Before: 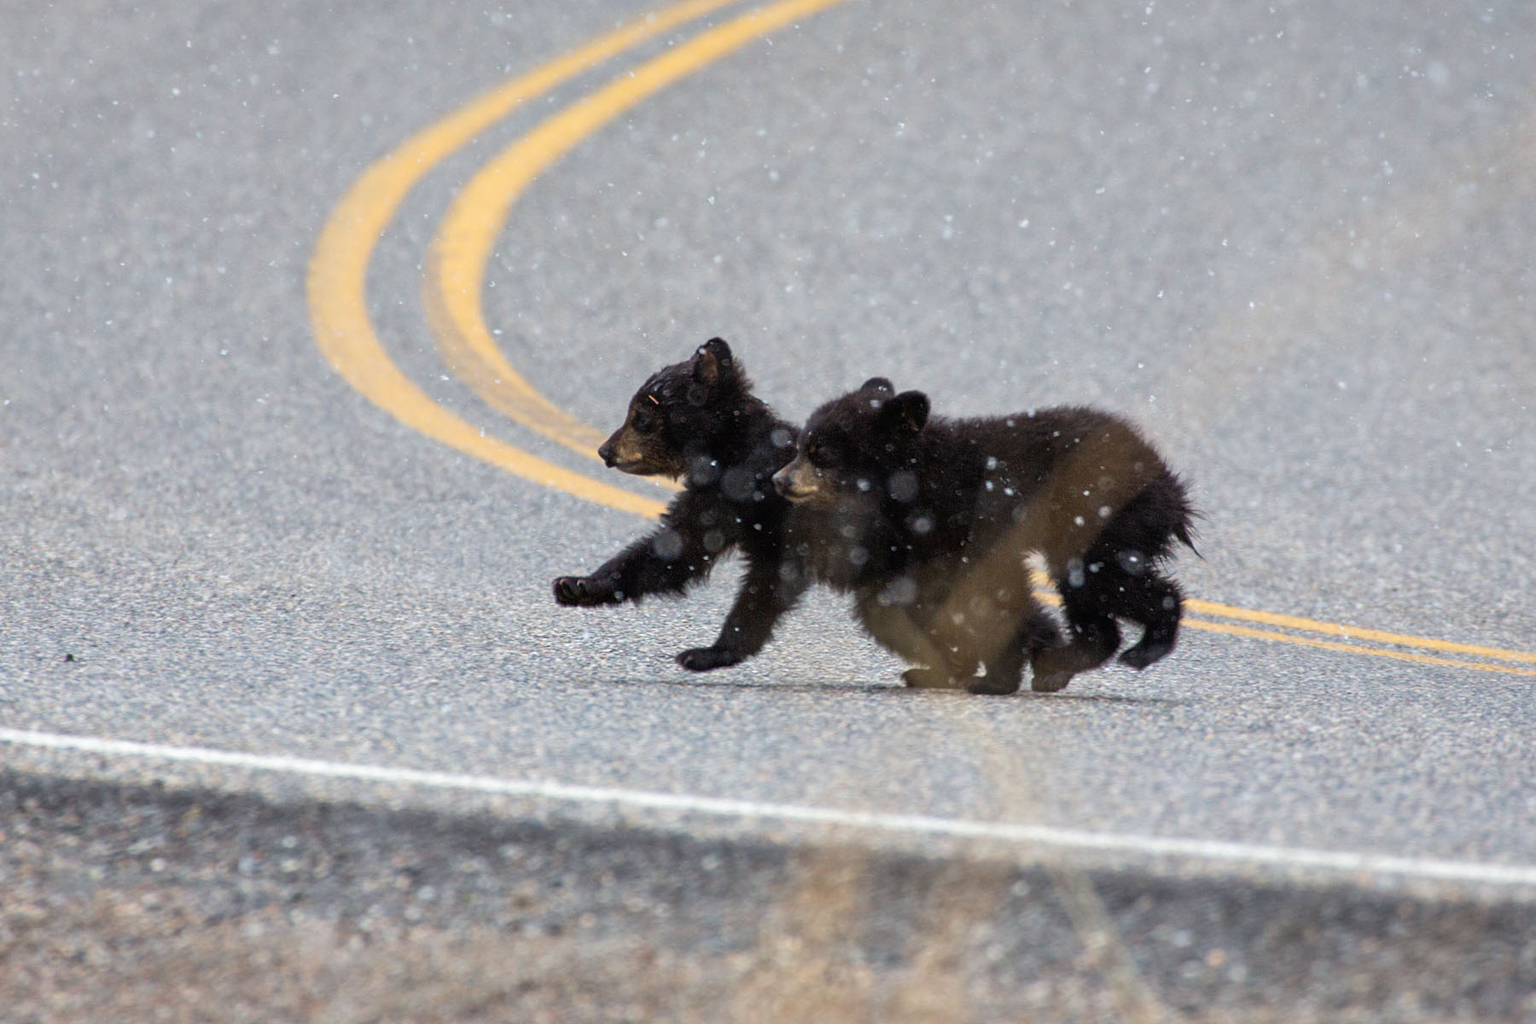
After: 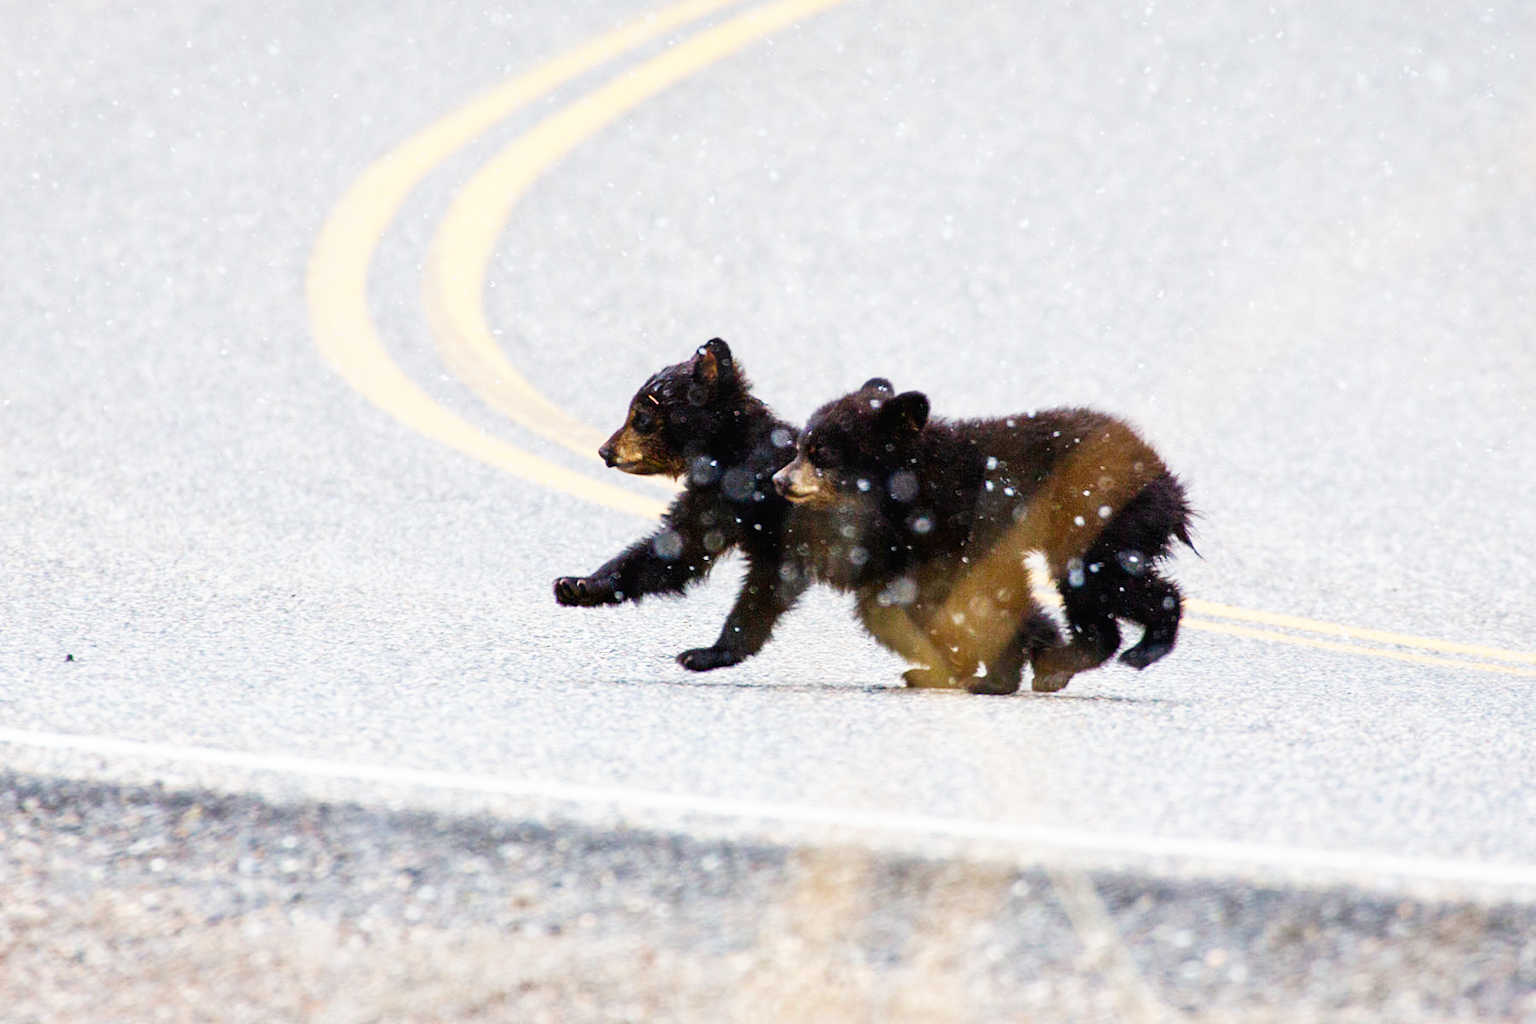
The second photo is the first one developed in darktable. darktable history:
base curve: curves: ch0 [(0, 0) (0.007, 0.004) (0.027, 0.03) (0.046, 0.07) (0.207, 0.54) (0.442, 0.872) (0.673, 0.972) (1, 1)], preserve colors none
color balance rgb: shadows lift › chroma 1%, shadows lift › hue 113°, highlights gain › chroma 0.2%, highlights gain › hue 333°, perceptual saturation grading › global saturation 20%, perceptual saturation grading › highlights -50%, perceptual saturation grading › shadows 25%, contrast -10%
